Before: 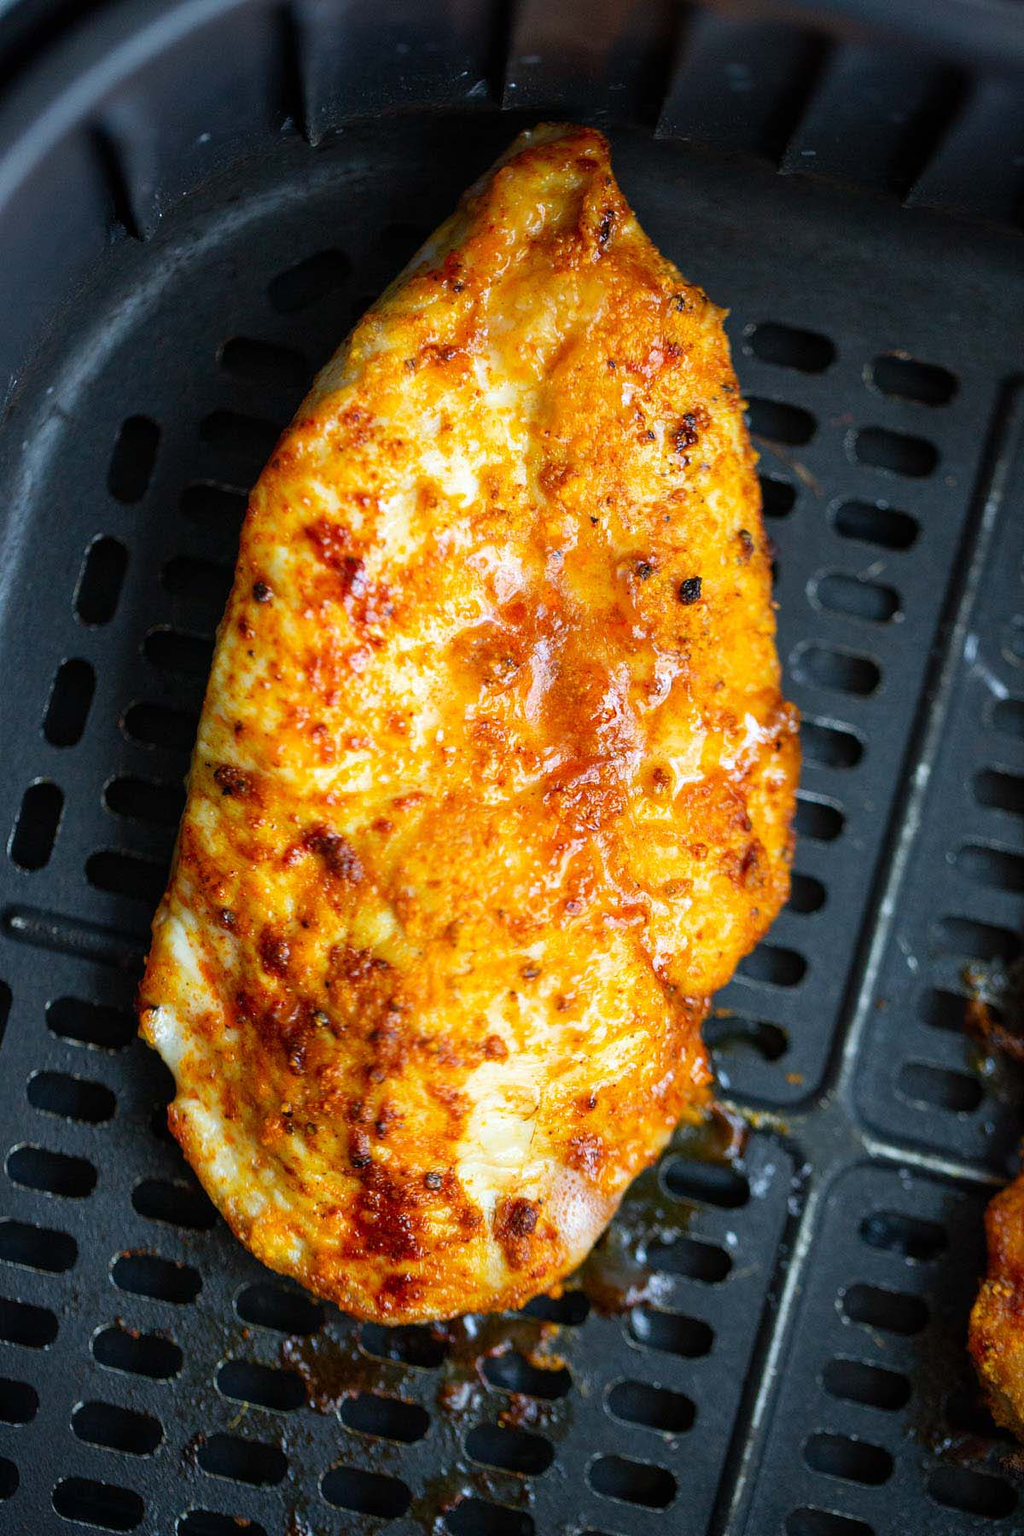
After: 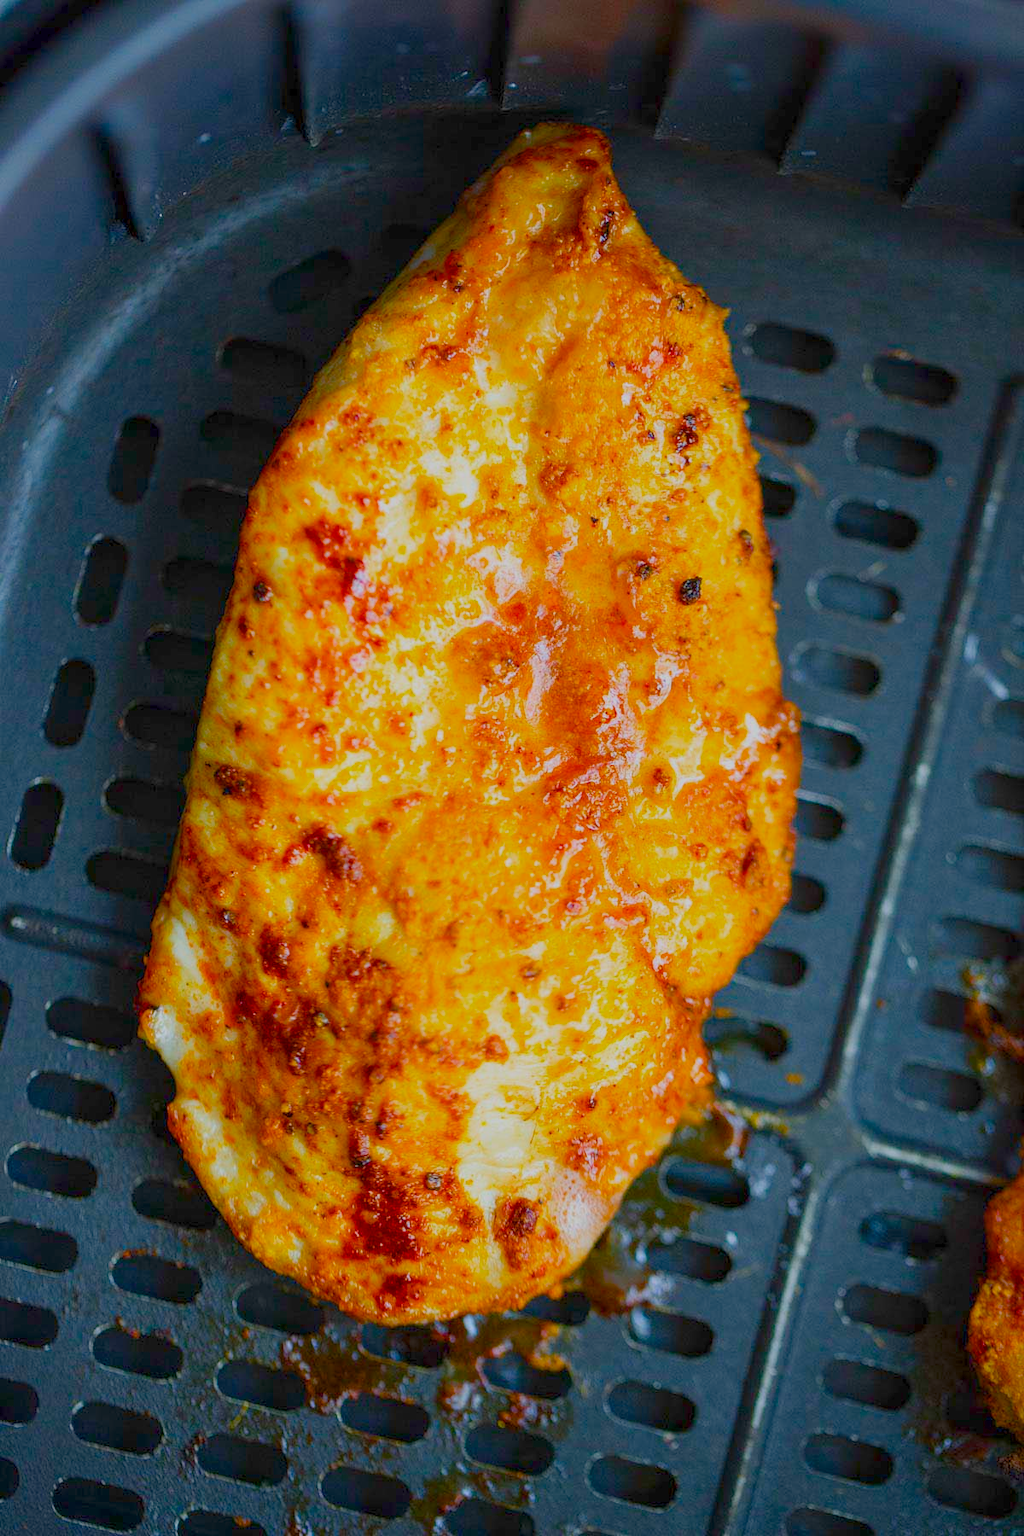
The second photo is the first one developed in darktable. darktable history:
color balance rgb: linear chroma grading › global chroma 0.73%, perceptual saturation grading › global saturation 34.952%, perceptual saturation grading › highlights -29.983%, perceptual saturation grading › shadows 34.972%, contrast -29.873%
